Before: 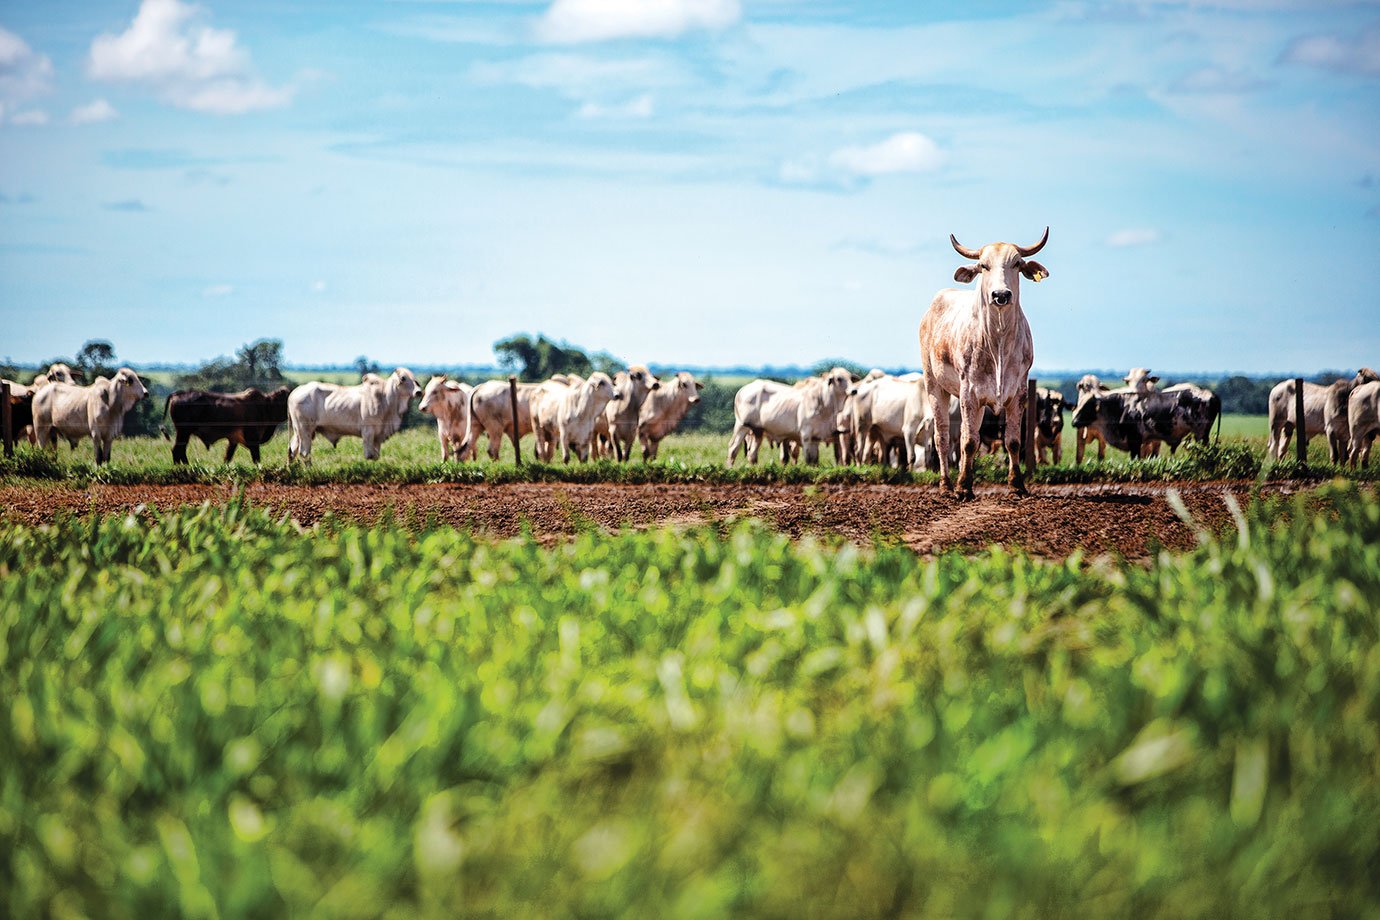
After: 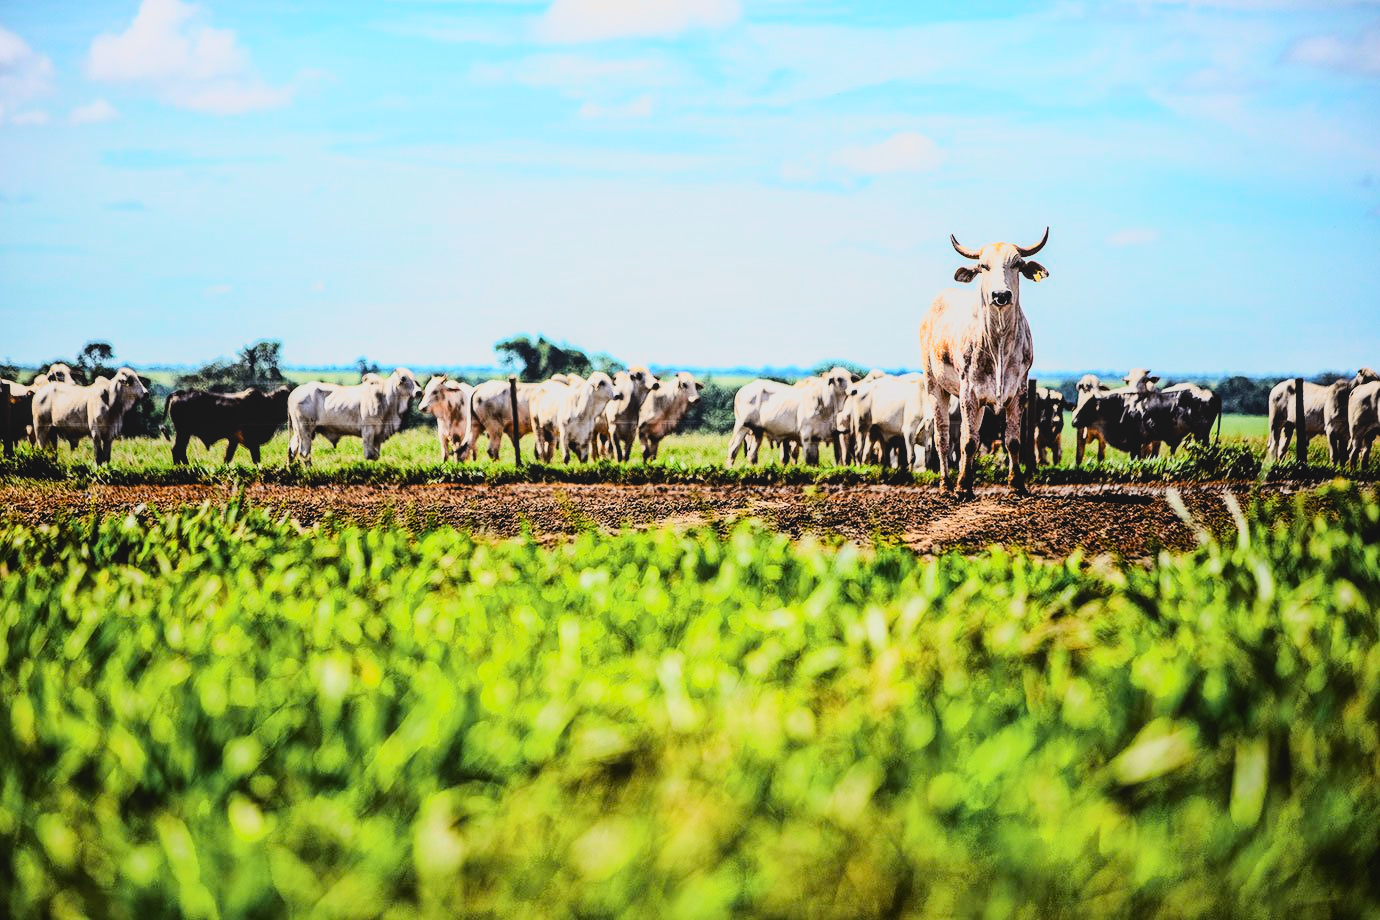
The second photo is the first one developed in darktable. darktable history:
exposure: exposure -0.052 EV, compensate highlight preservation false
local contrast: detail 109%
filmic rgb: black relative exposure -8.73 EV, white relative exposure 2.7 EV, target black luminance 0%, hardness 6.27, latitude 76.74%, contrast 1.328, shadows ↔ highlights balance -0.307%, color science v6 (2022), iterations of high-quality reconstruction 10
tone curve: curves: ch0 [(0, 0.021) (0.104, 0.093) (0.236, 0.234) (0.456, 0.566) (0.647, 0.78) (0.864, 0.9) (1, 0.932)]; ch1 [(0, 0) (0.353, 0.344) (0.43, 0.401) (0.479, 0.476) (0.502, 0.504) (0.544, 0.534) (0.566, 0.566) (0.612, 0.621) (0.657, 0.679) (1, 1)]; ch2 [(0, 0) (0.34, 0.314) (0.434, 0.43) (0.5, 0.498) (0.528, 0.536) (0.56, 0.576) (0.595, 0.638) (0.644, 0.729) (1, 1)], color space Lab, independent channels, preserve colors none
